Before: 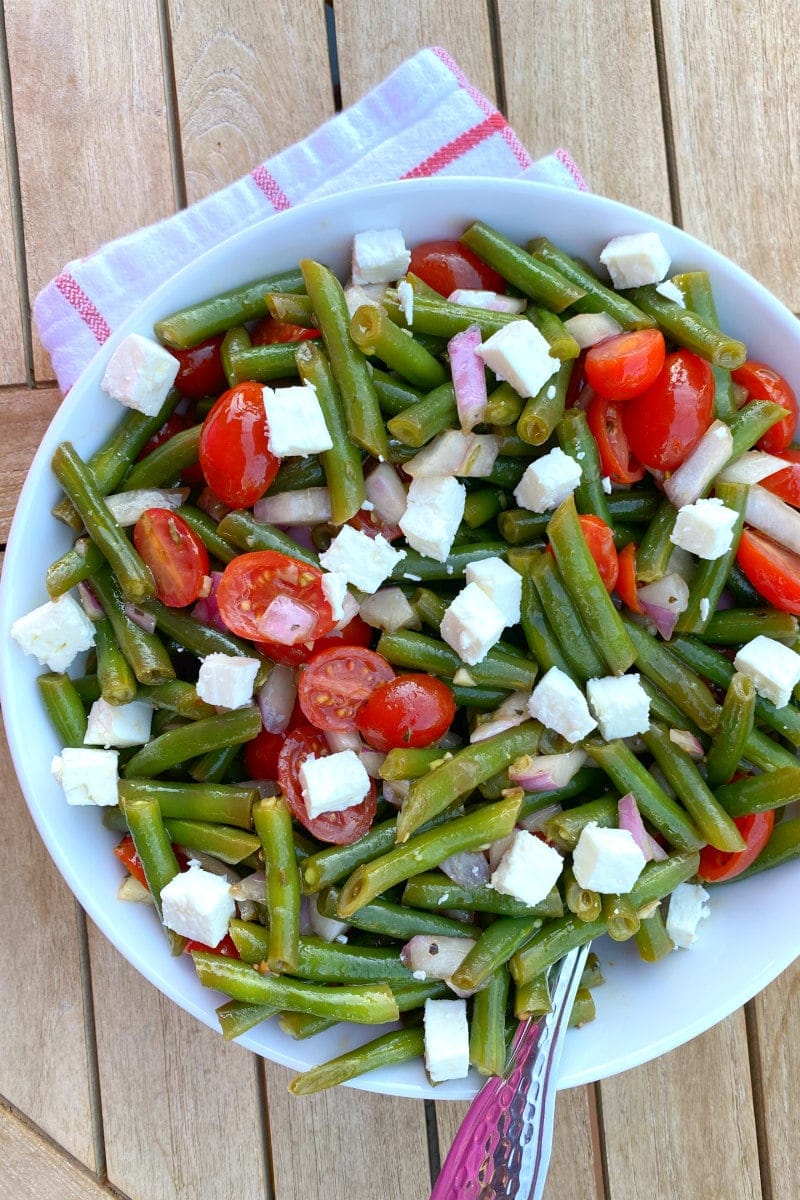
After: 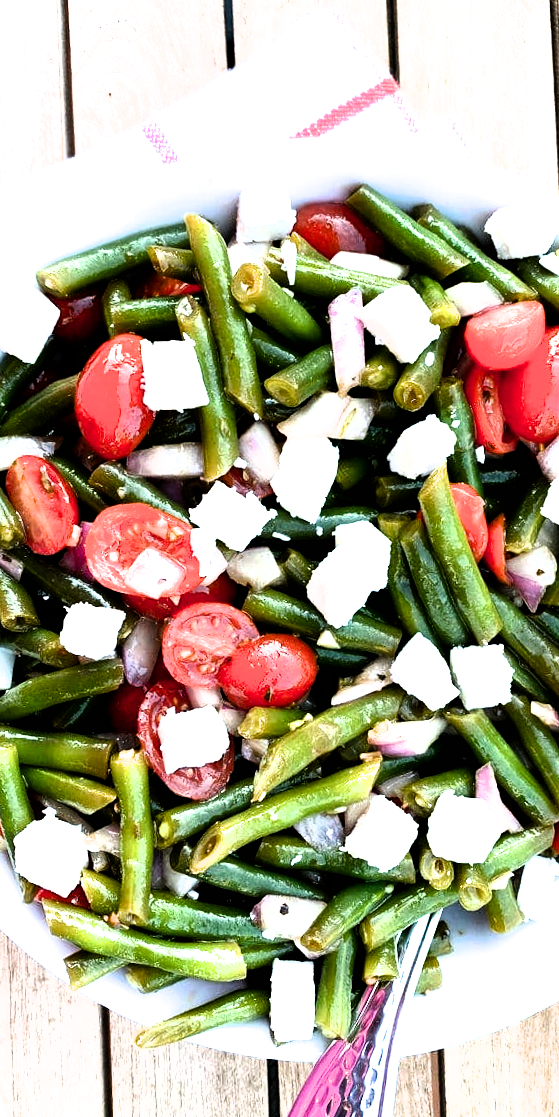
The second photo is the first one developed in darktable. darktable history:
filmic rgb: black relative exposure -8.23 EV, white relative exposure 2.21 EV, hardness 7.16, latitude 86.16%, contrast 1.704, highlights saturation mix -4.45%, shadows ↔ highlights balance -2.09%
crop and rotate: angle -2.85°, left 14.078%, top 0.019%, right 10.841%, bottom 0.045%
tone equalizer: -8 EV -0.784 EV, -7 EV -0.665 EV, -6 EV -0.598 EV, -5 EV -0.419 EV, -3 EV 0.365 EV, -2 EV 0.6 EV, -1 EV 0.7 EV, +0 EV 0.762 EV, edges refinement/feathering 500, mask exposure compensation -1.57 EV, preserve details no
exposure: exposure 0.169 EV, compensate highlight preservation false
